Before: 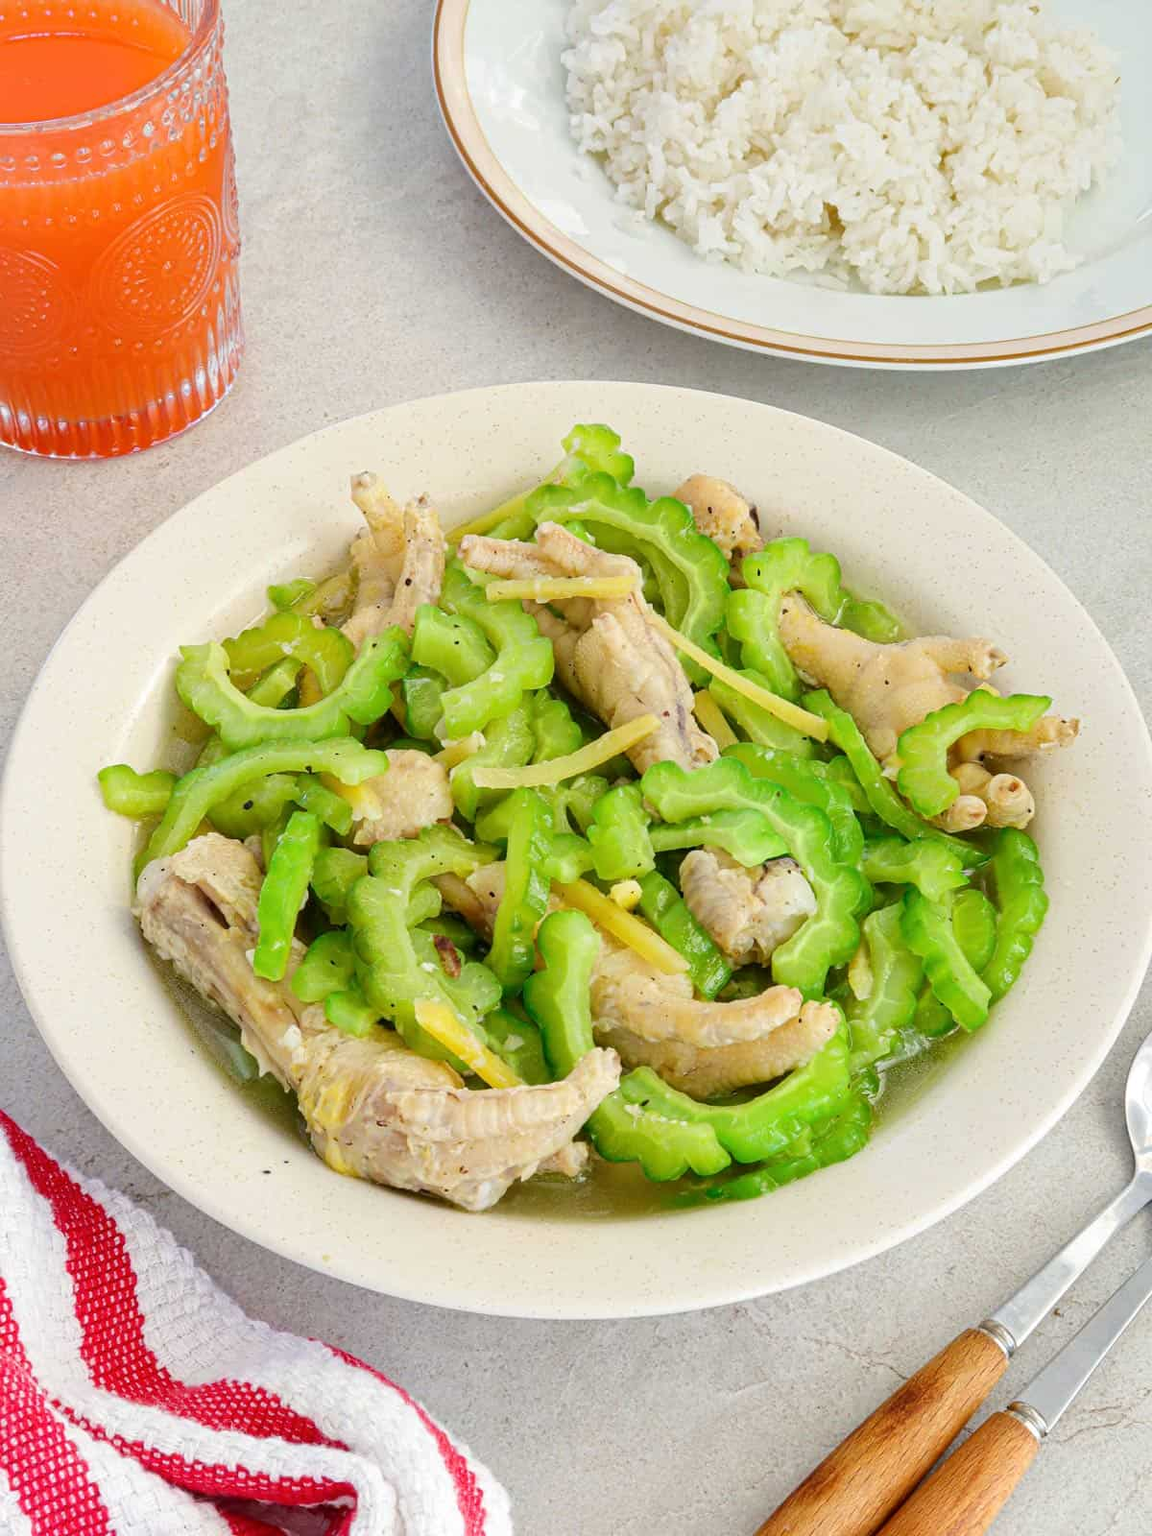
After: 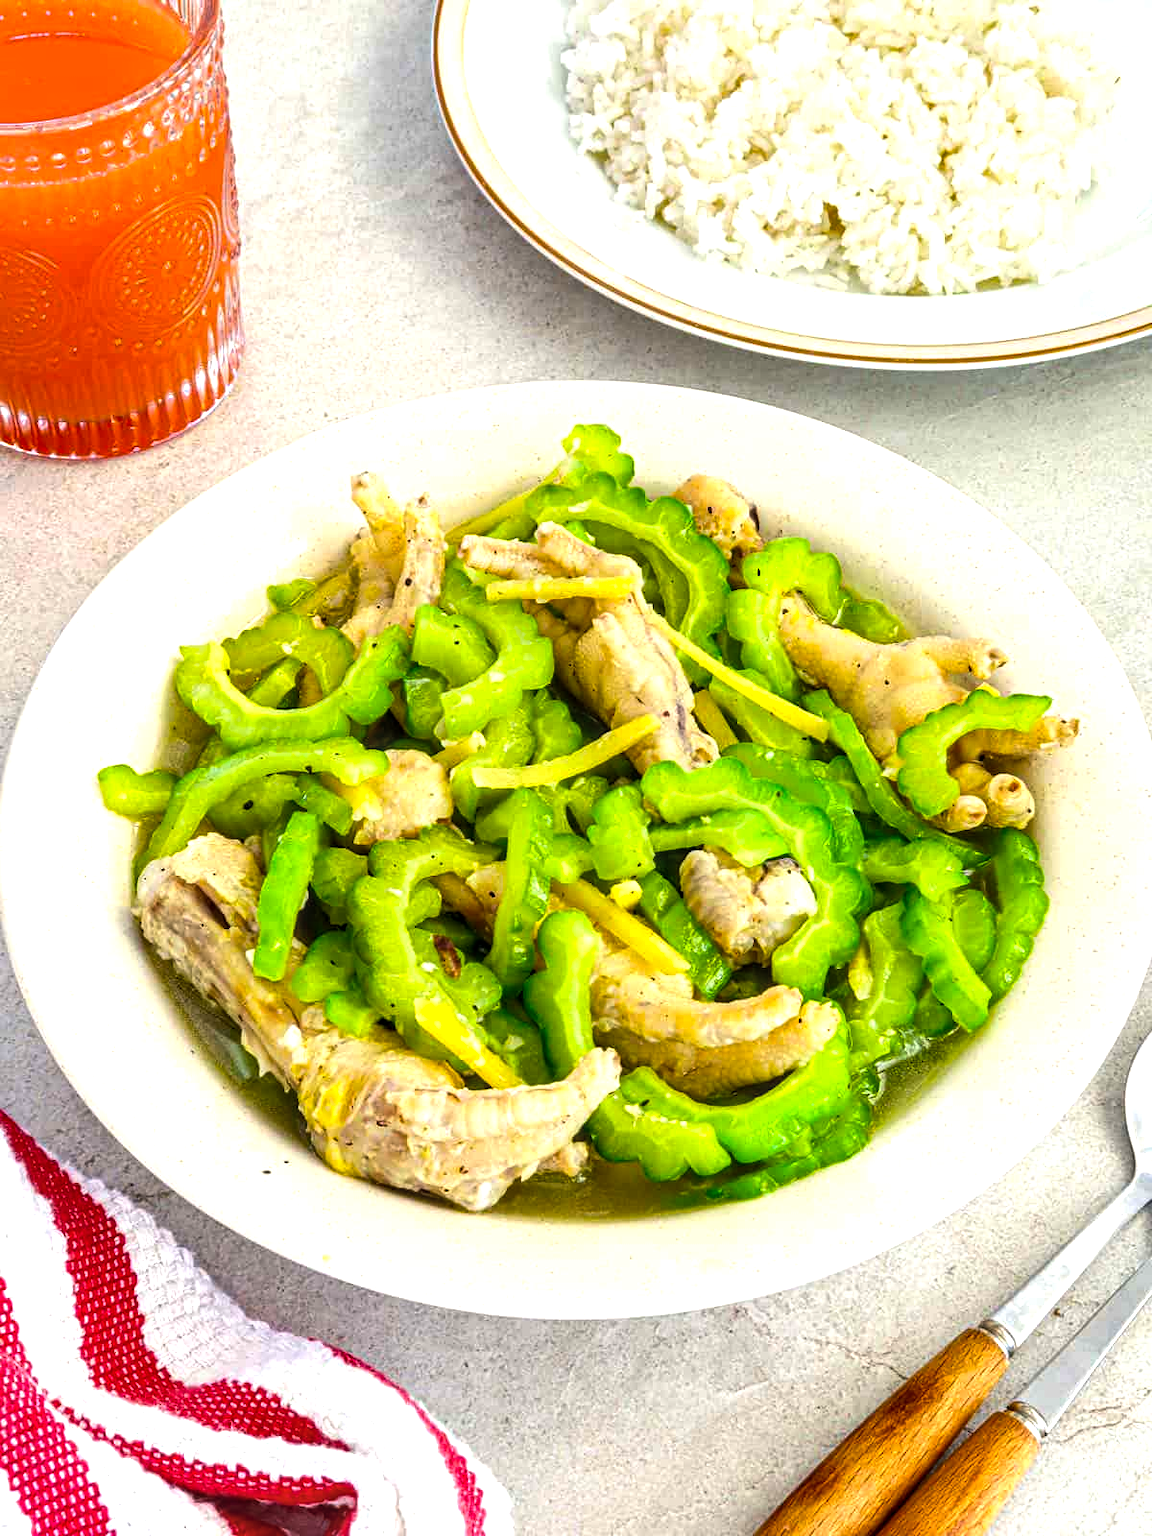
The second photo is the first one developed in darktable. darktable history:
color balance rgb: perceptual brilliance grading › highlights 14.29%, perceptual brilliance grading › mid-tones -5.92%, perceptual brilliance grading › shadows -26.83%, global vibrance 31.18%
color balance: contrast 6.48%, output saturation 113.3%
local contrast: detail 130%
